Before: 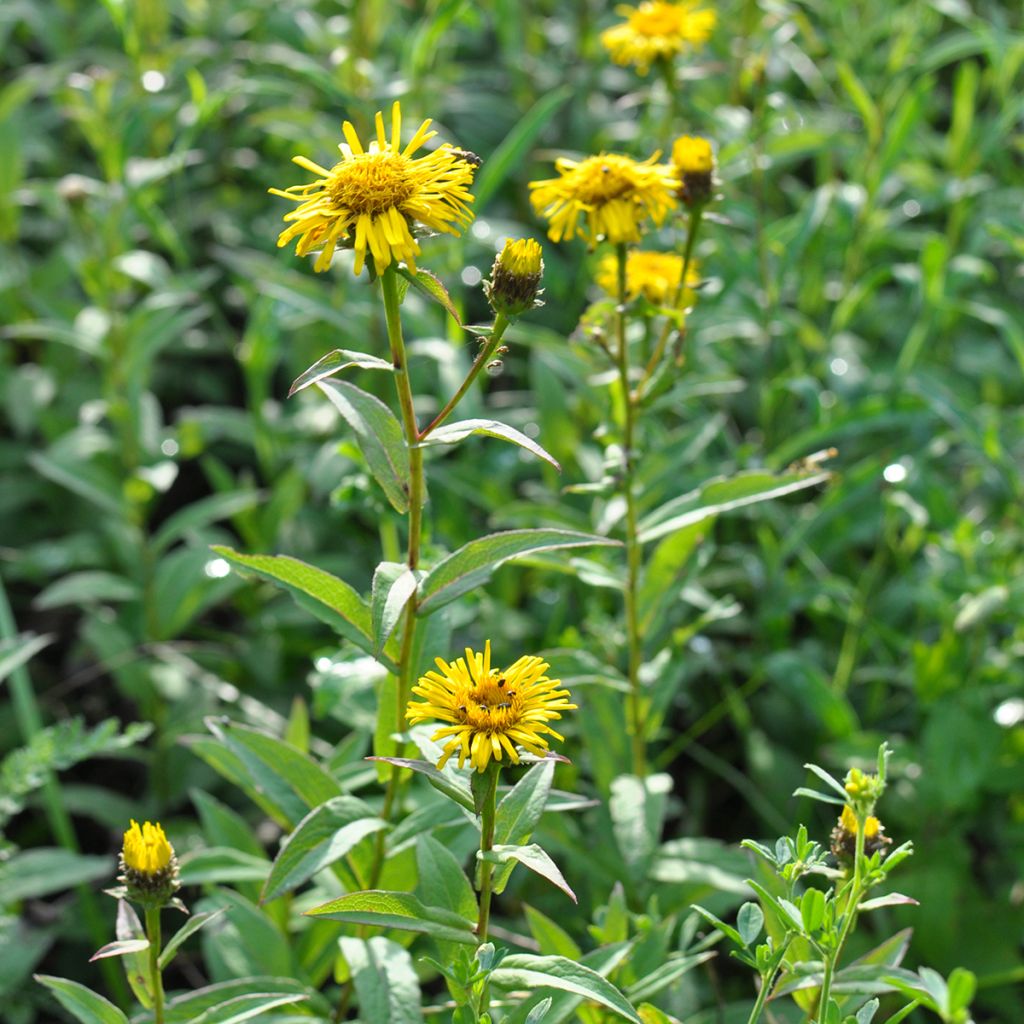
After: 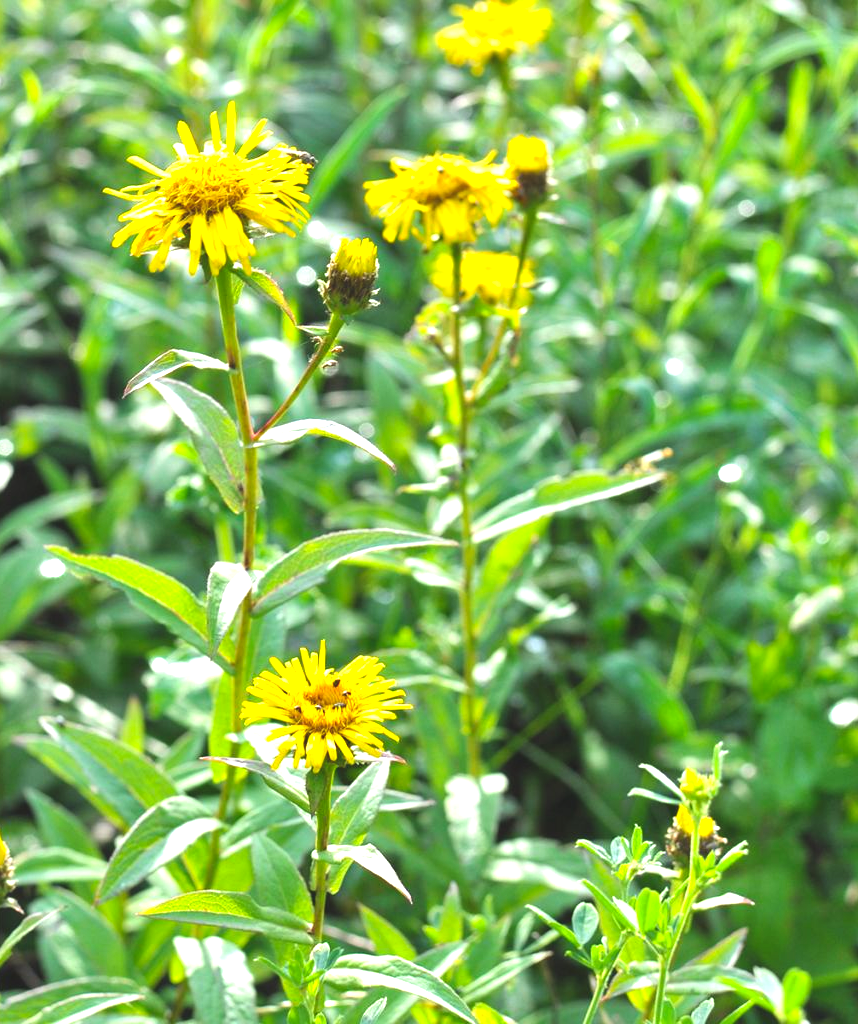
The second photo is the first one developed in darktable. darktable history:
exposure: black level correction -0.005, exposure 1 EV, compensate highlight preservation false
crop: left 16.145%
color balance rgb: perceptual saturation grading › global saturation 10%
